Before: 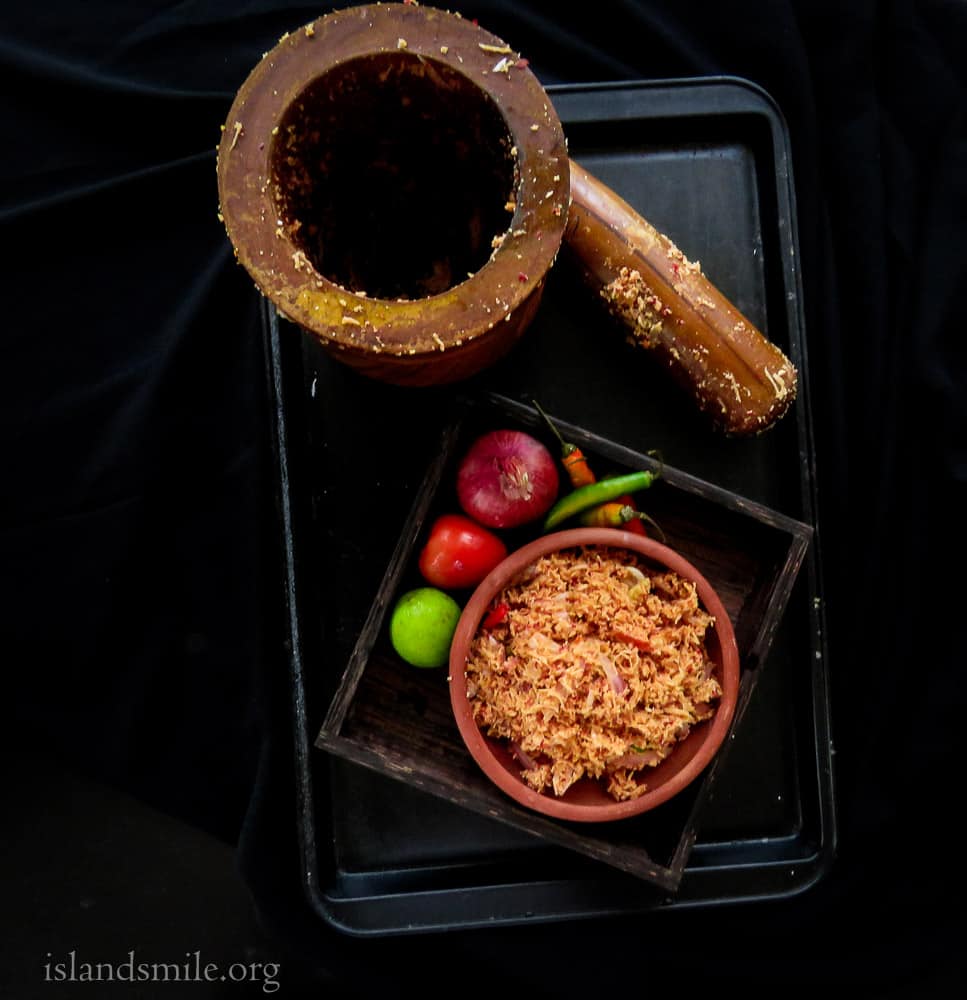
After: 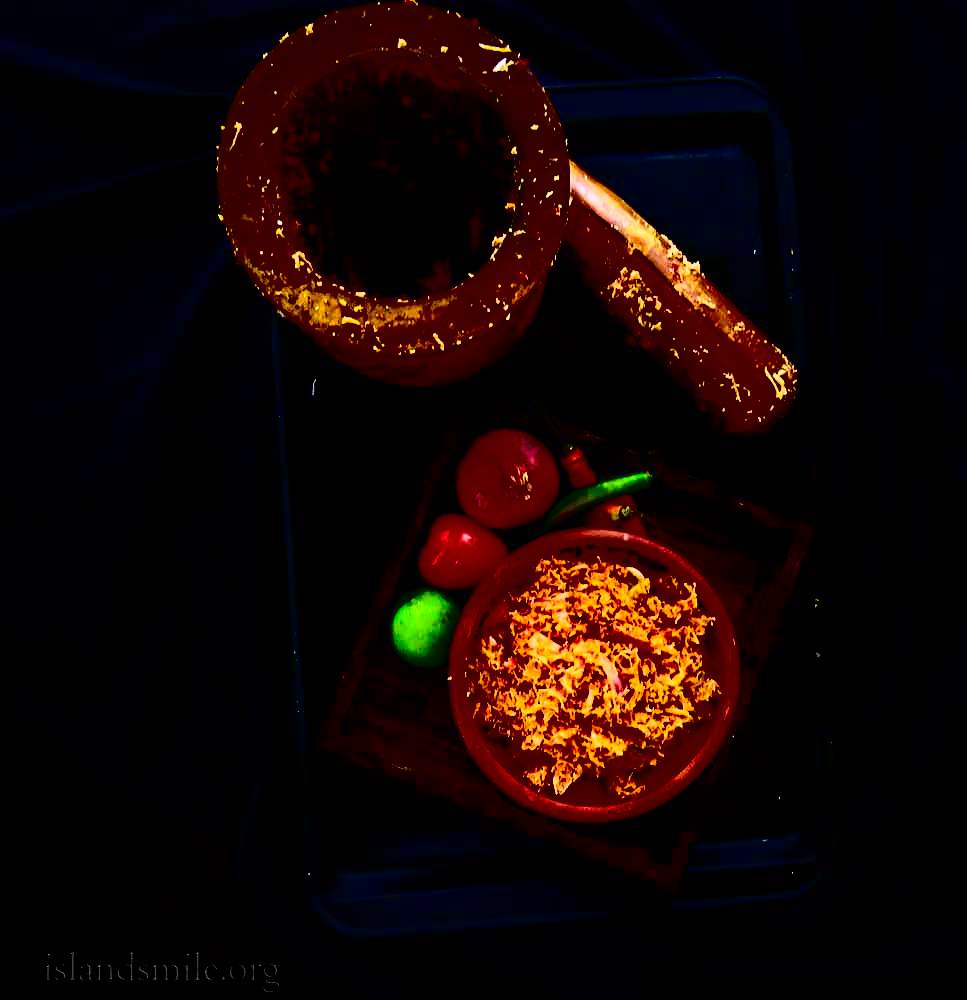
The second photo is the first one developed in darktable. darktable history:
contrast brightness saturation: contrast 0.753, brightness -0.99, saturation 0.99
